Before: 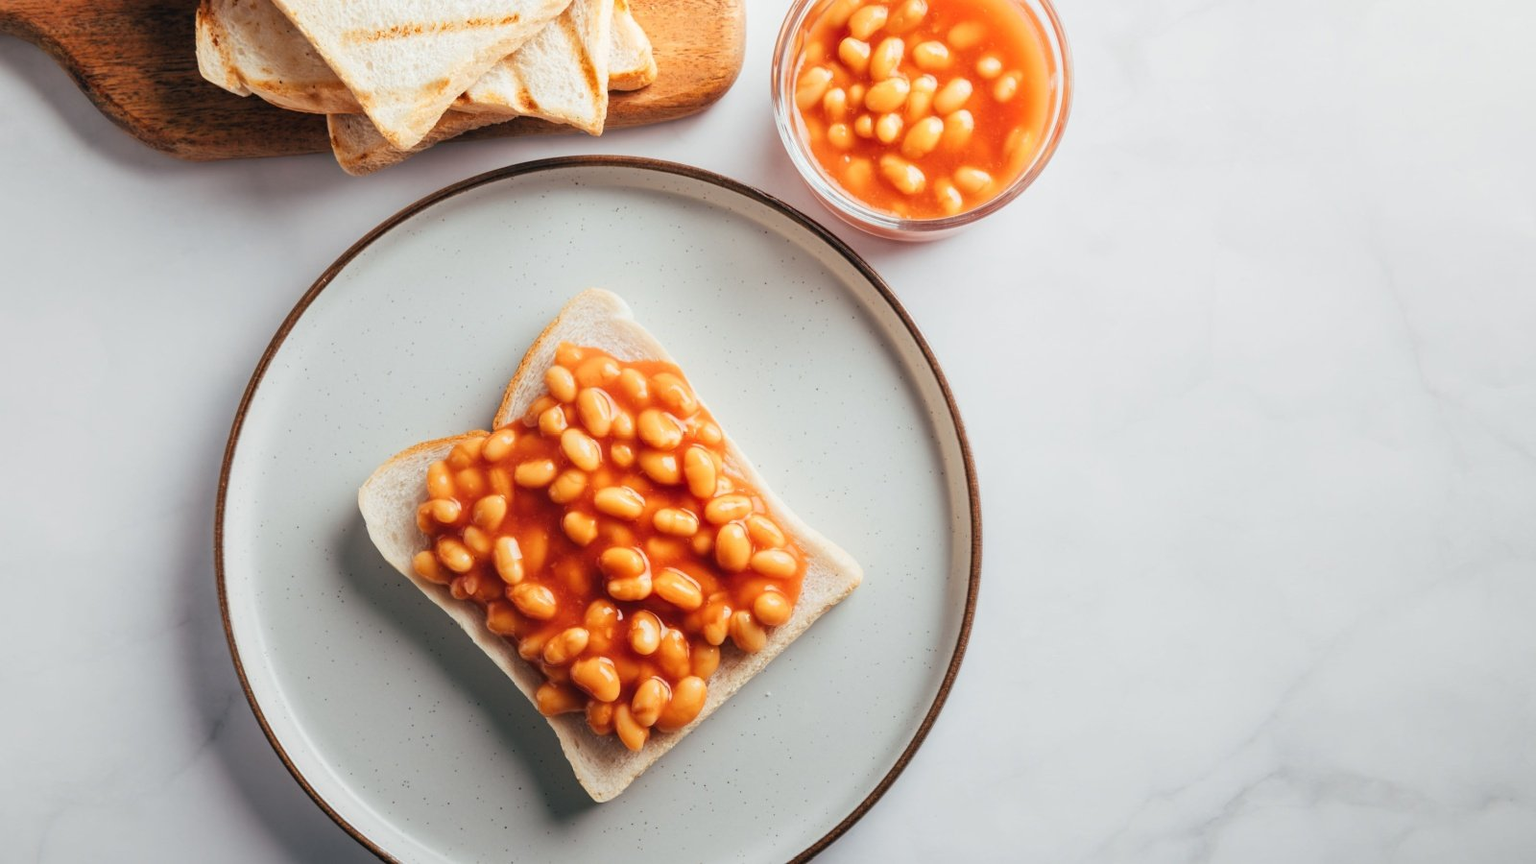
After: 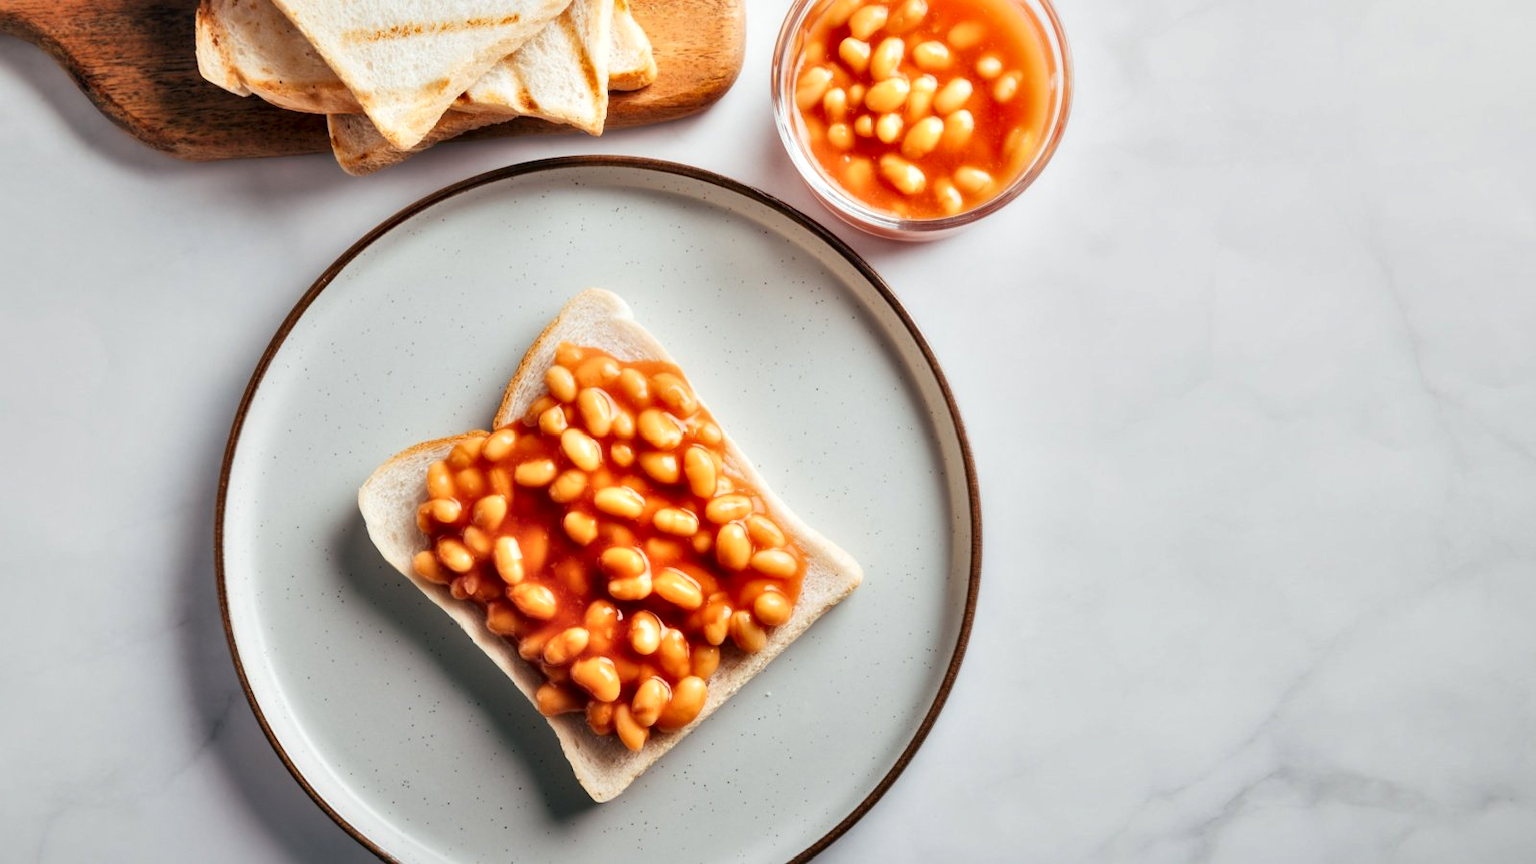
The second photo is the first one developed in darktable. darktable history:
local contrast: mode bilateral grid, contrast 25, coarseness 60, detail 151%, midtone range 0.2
contrast brightness saturation: contrast -0.1, brightness 0.05, saturation 0.08
contrast equalizer: y [[0.536, 0.565, 0.581, 0.516, 0.52, 0.491], [0.5 ×6], [0.5 ×6], [0 ×6], [0 ×6]]
